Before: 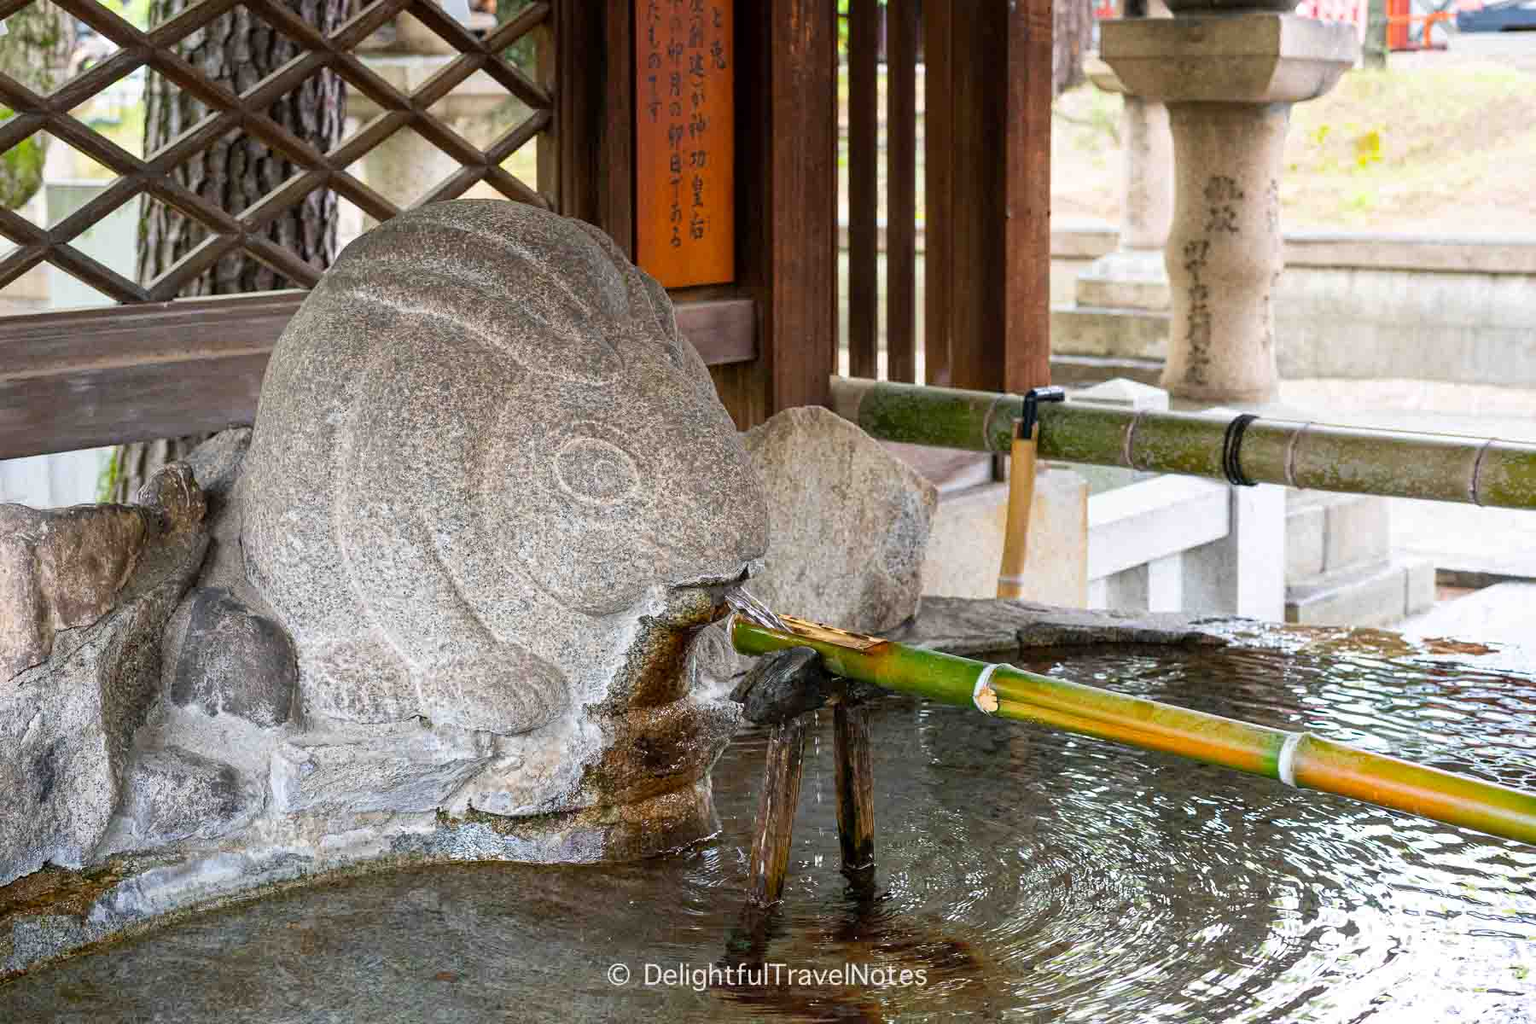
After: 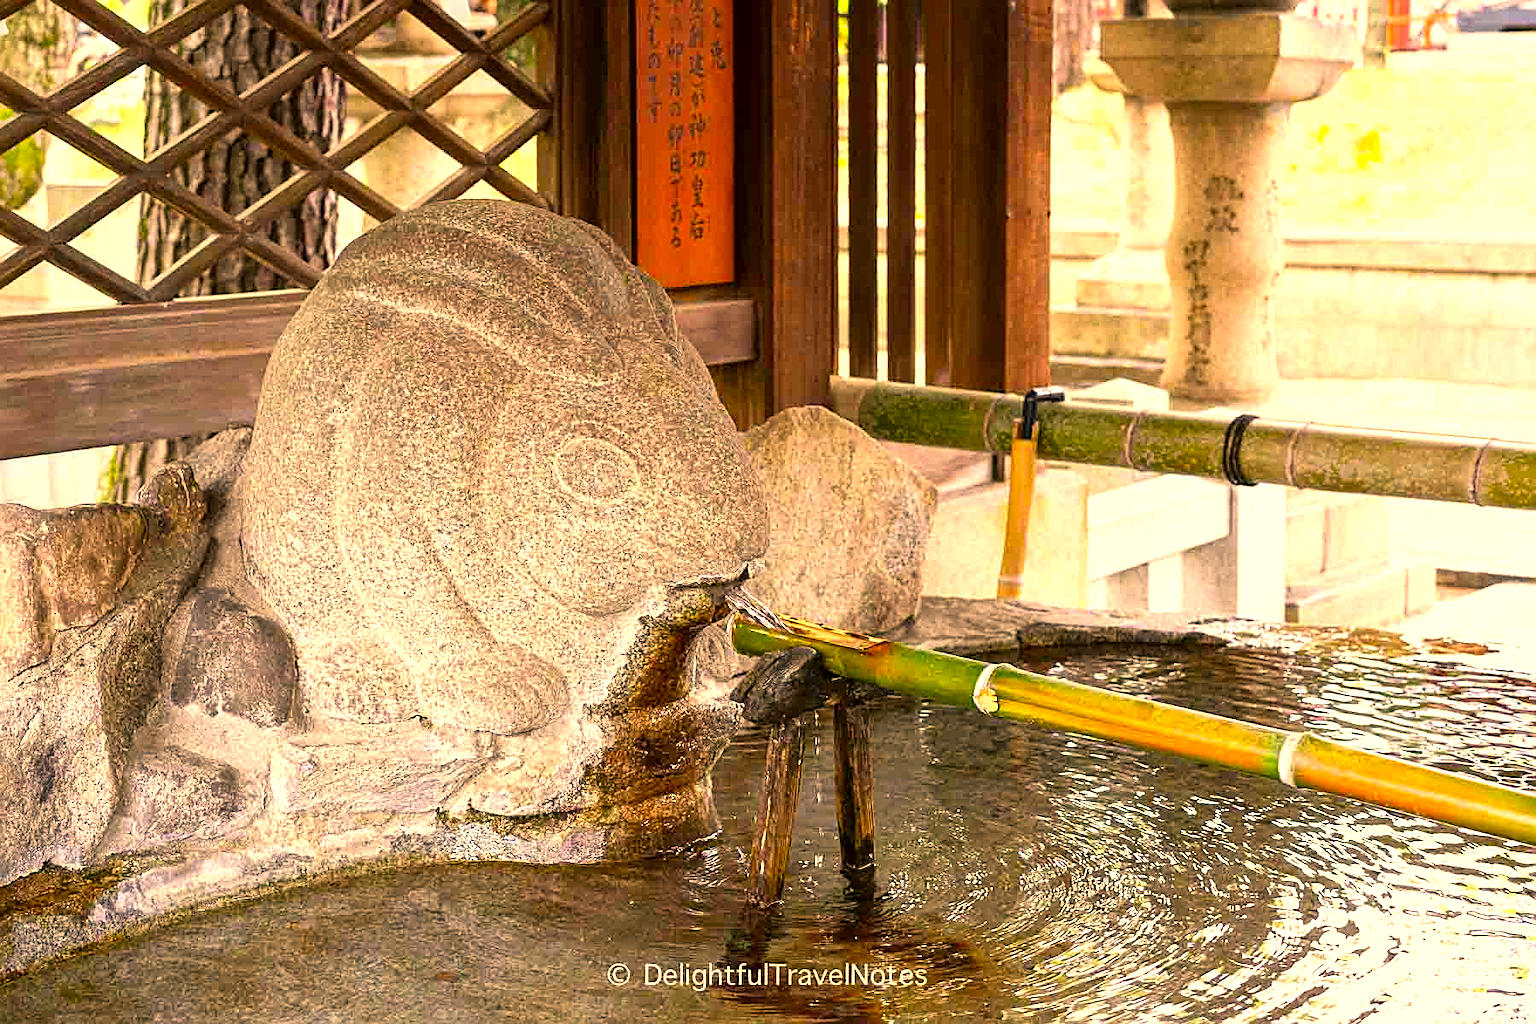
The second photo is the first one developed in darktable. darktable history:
exposure: black level correction 0, exposure 0.694 EV, compensate exposure bias true, compensate highlight preservation false
sharpen: on, module defaults
color correction: highlights a* 18.62, highlights b* 35.06, shadows a* 1.37, shadows b* 5.86, saturation 1.02
